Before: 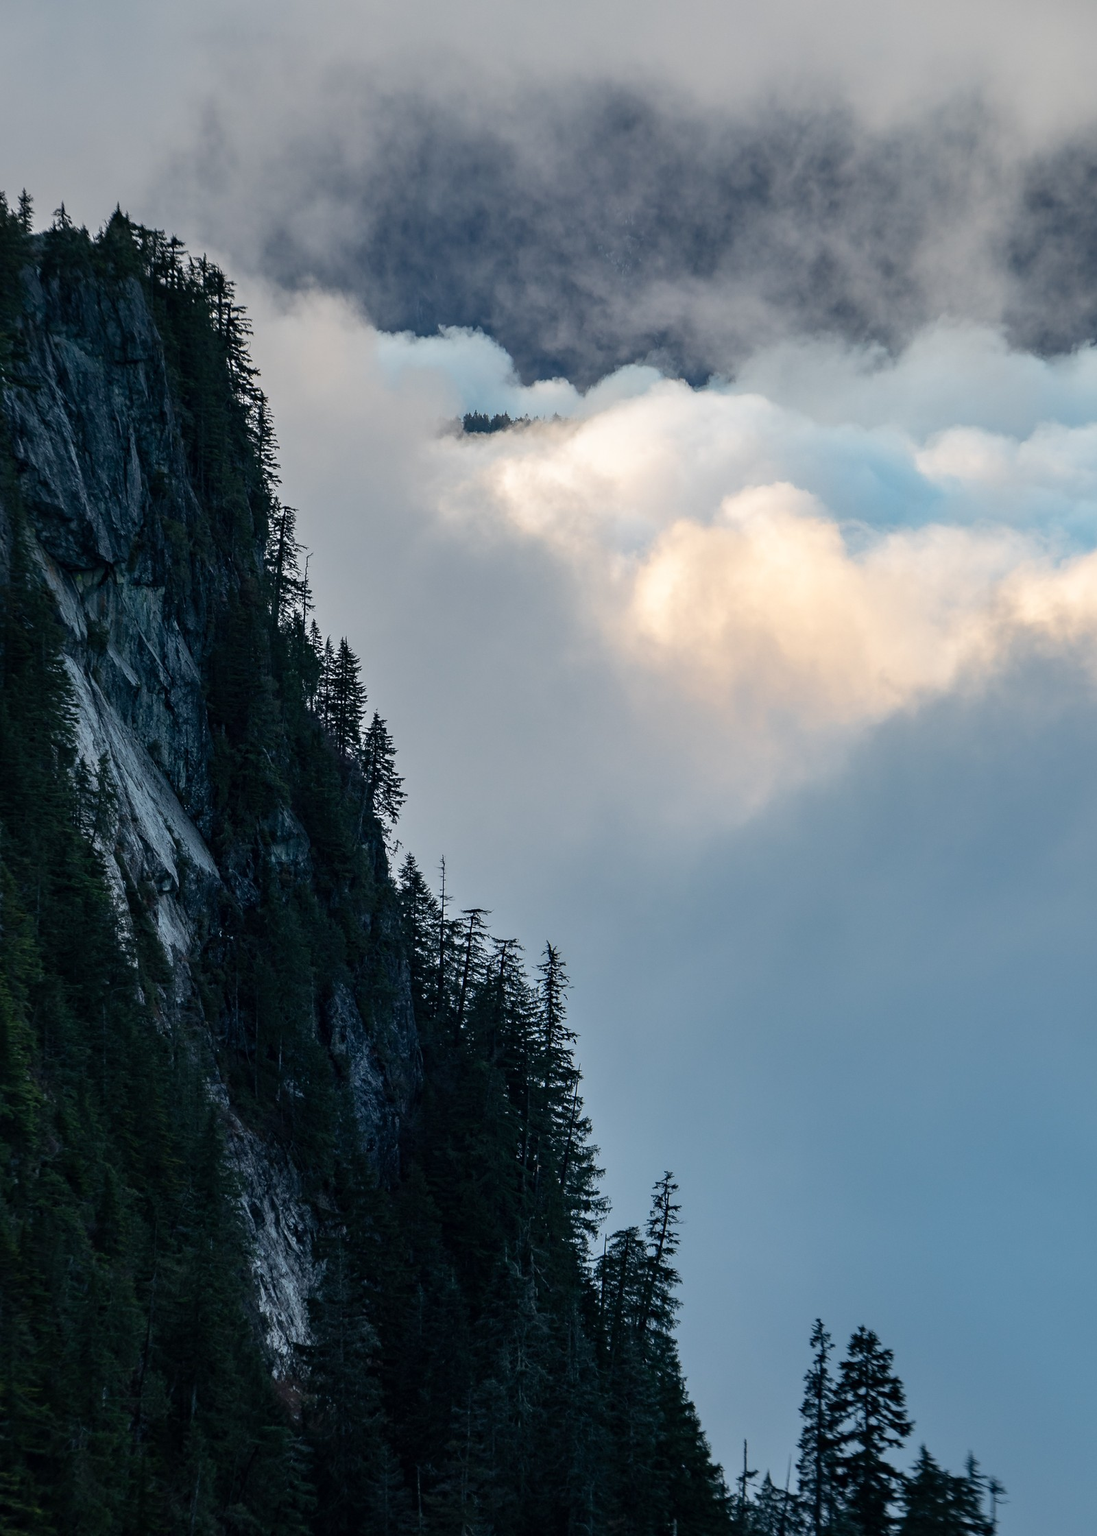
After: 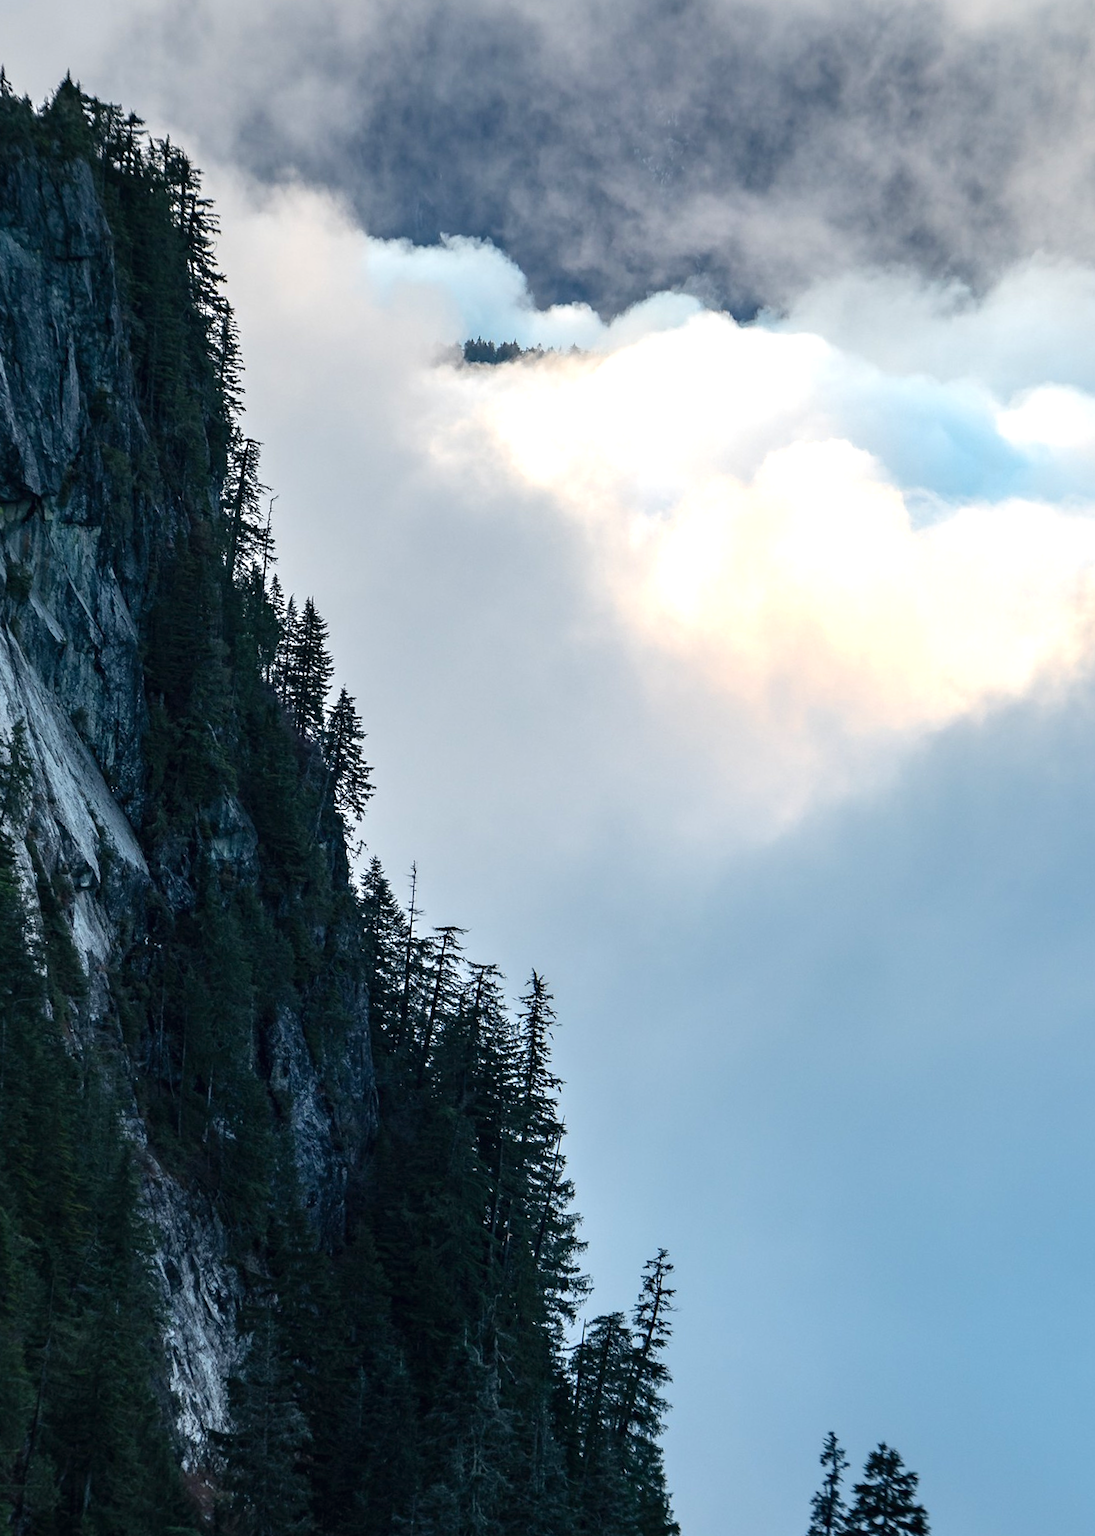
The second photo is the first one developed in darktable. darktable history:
crop and rotate: angle -2.86°, left 5.294%, top 5.189%, right 4.64%, bottom 4.619%
exposure: black level correction 0, exposure 0.693 EV, compensate exposure bias true, compensate highlight preservation false
